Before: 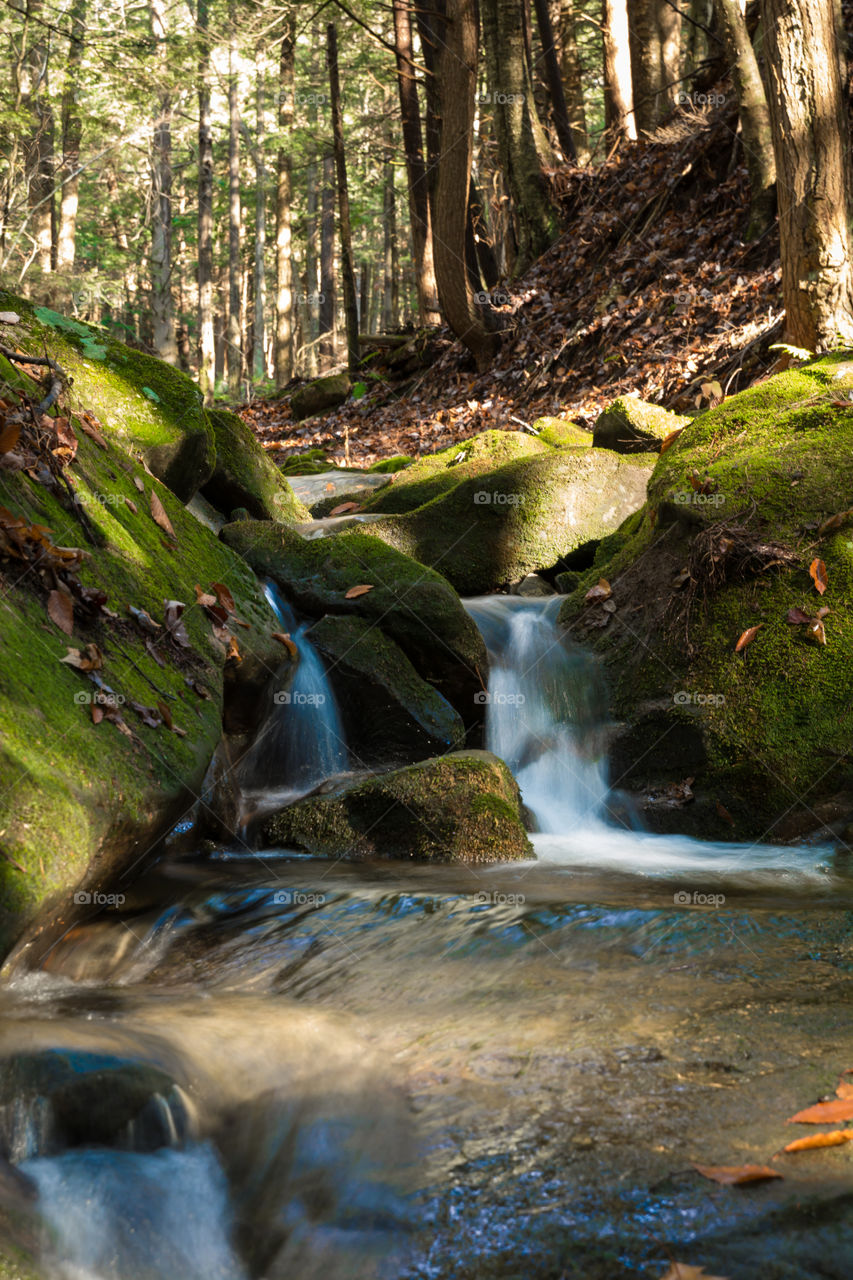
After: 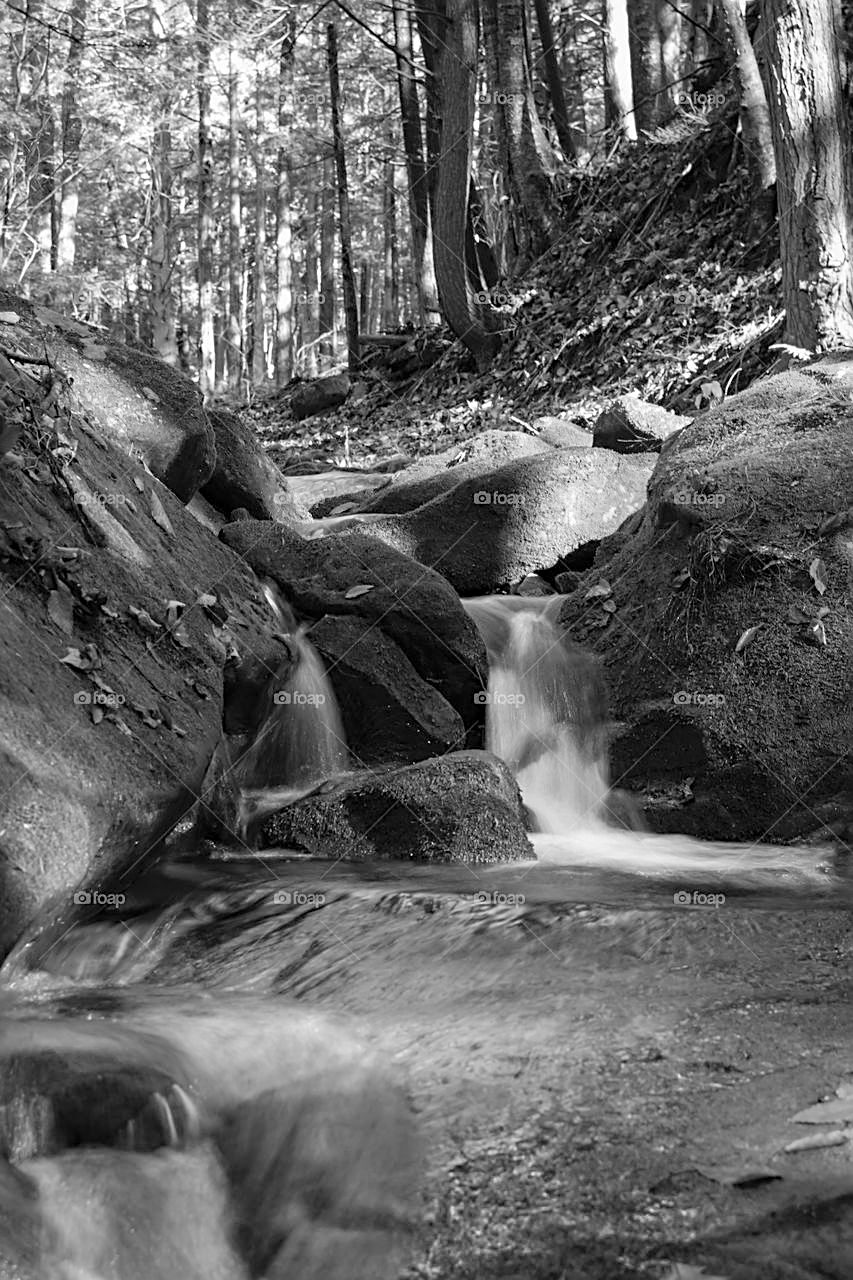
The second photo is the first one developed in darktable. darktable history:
levels: levels [0, 0.43, 0.984]
haze removal: adaptive false
sharpen: on, module defaults
color calibration: output gray [0.21, 0.42, 0.37, 0], illuminant same as pipeline (D50), adaptation XYZ, x 0.347, y 0.358, temperature 5006.66 K
